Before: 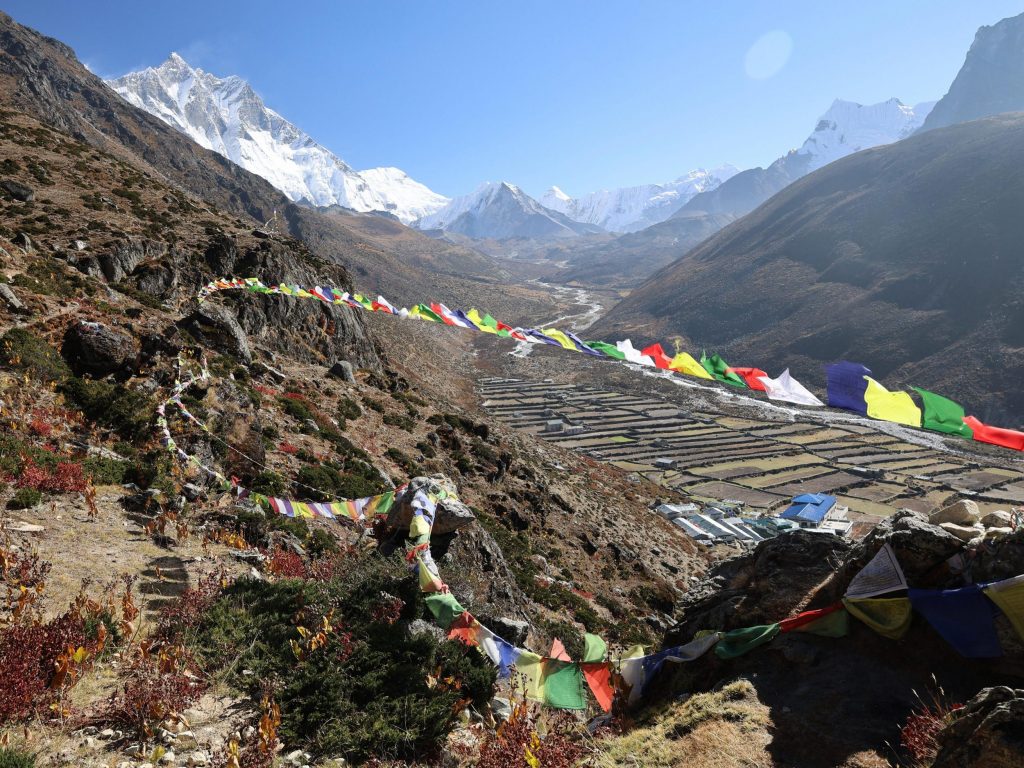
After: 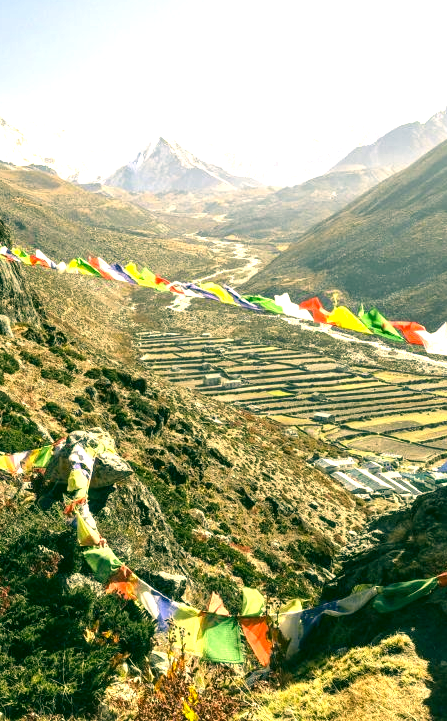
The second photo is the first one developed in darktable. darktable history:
color correction: highlights a* 5.68, highlights b* 33.39, shadows a* -26.62, shadows b* 4
local contrast: on, module defaults
exposure: black level correction 0, exposure 1.2 EV, compensate exposure bias true, compensate highlight preservation false
crop: left 33.496%, top 6.026%, right 22.802%
